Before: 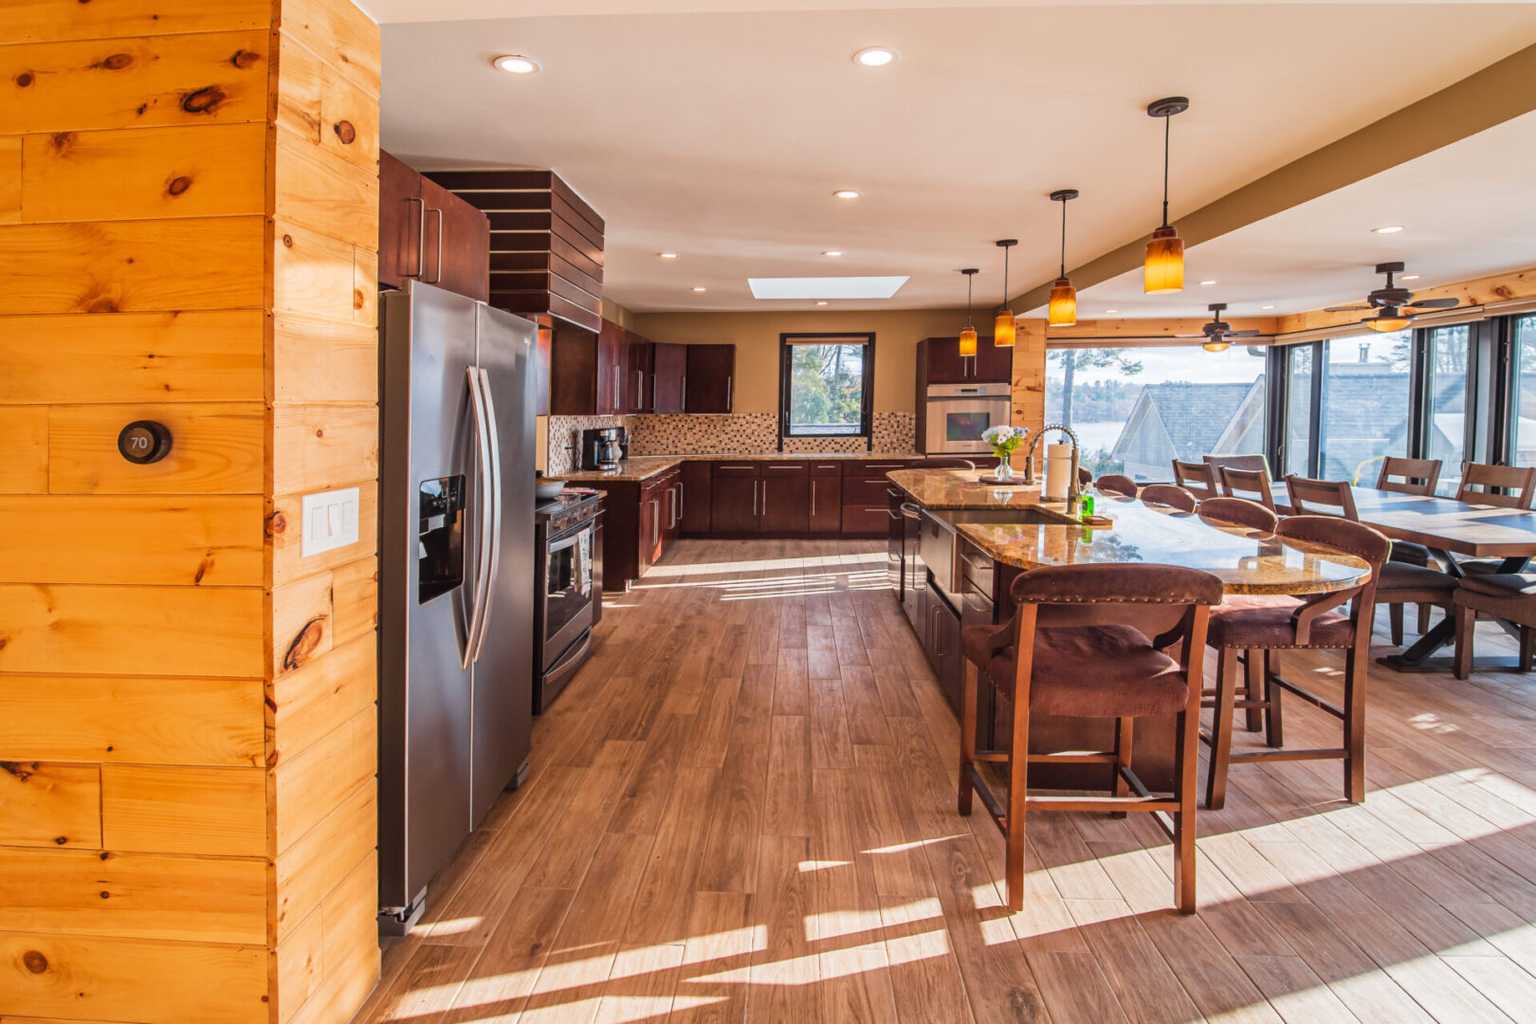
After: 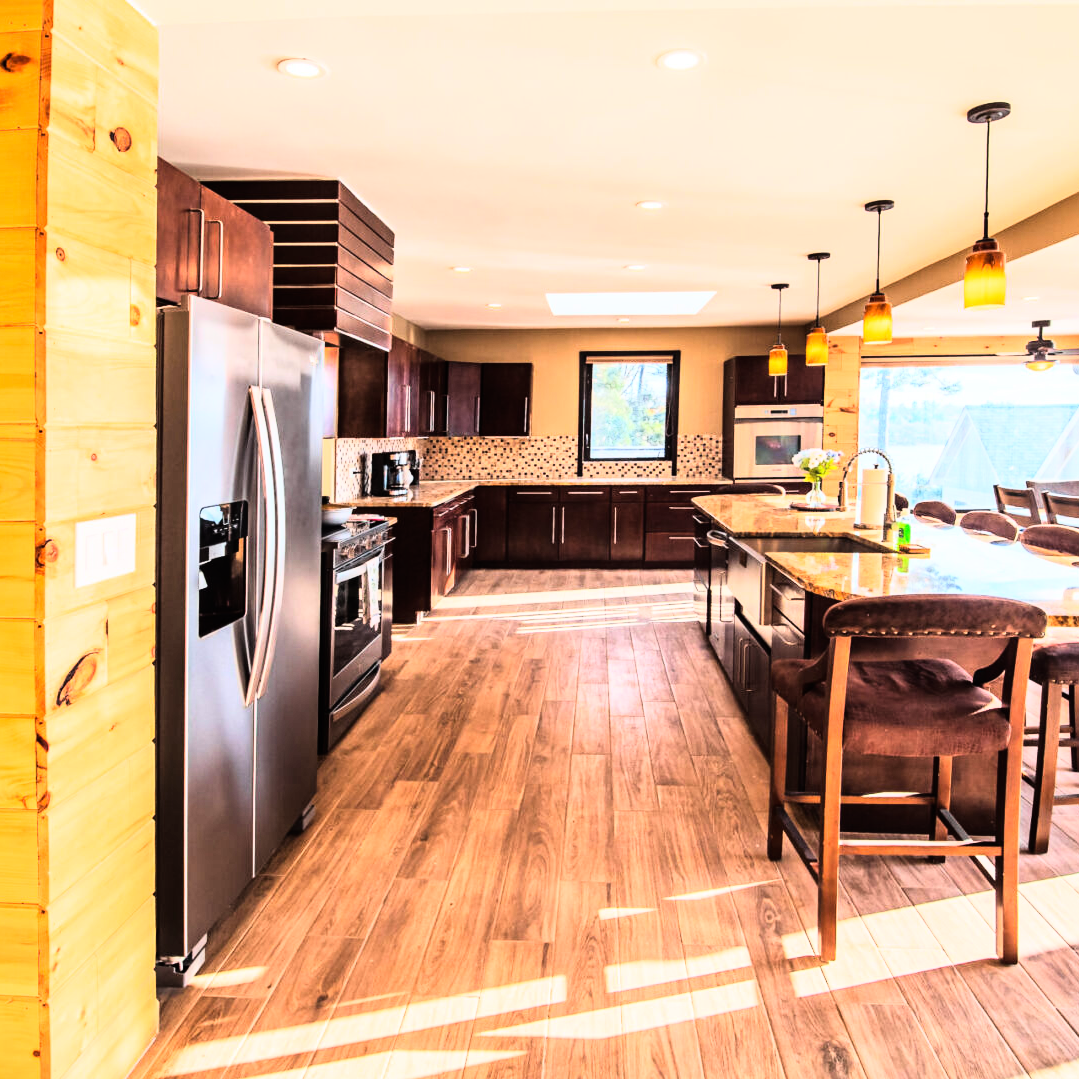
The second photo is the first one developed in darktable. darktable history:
crop and rotate: left 15.055%, right 18.278%
rgb curve: curves: ch0 [(0, 0) (0.21, 0.15) (0.24, 0.21) (0.5, 0.75) (0.75, 0.96) (0.89, 0.99) (1, 1)]; ch1 [(0, 0.02) (0.21, 0.13) (0.25, 0.2) (0.5, 0.67) (0.75, 0.9) (0.89, 0.97) (1, 1)]; ch2 [(0, 0.02) (0.21, 0.13) (0.25, 0.2) (0.5, 0.67) (0.75, 0.9) (0.89, 0.97) (1, 1)], compensate middle gray true
